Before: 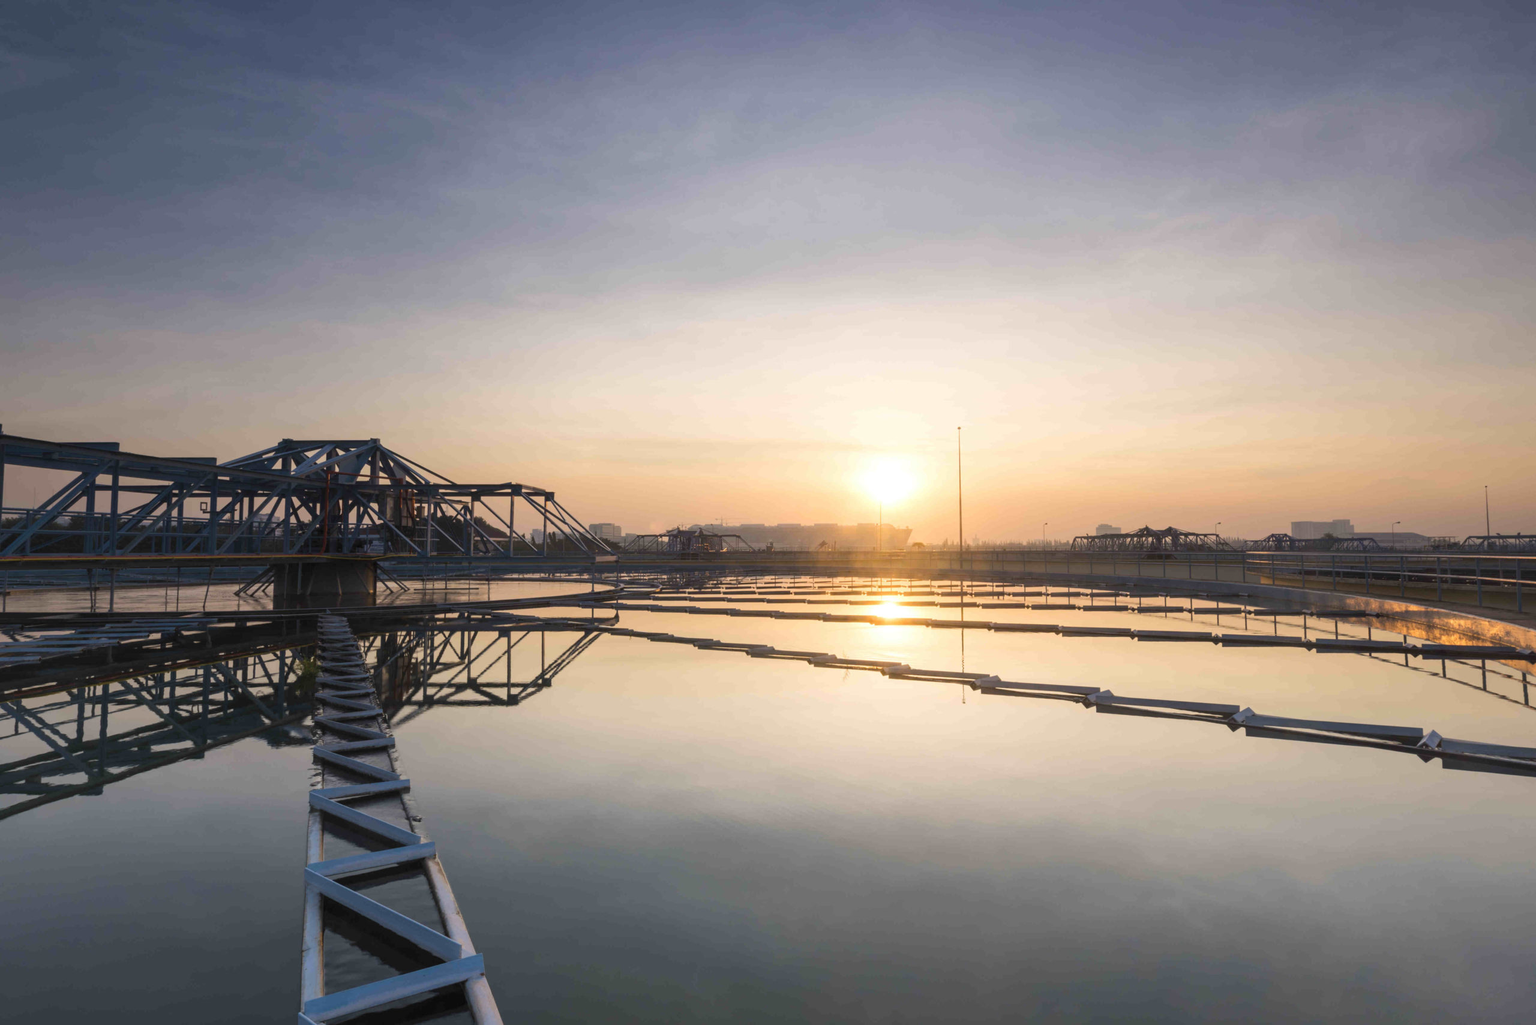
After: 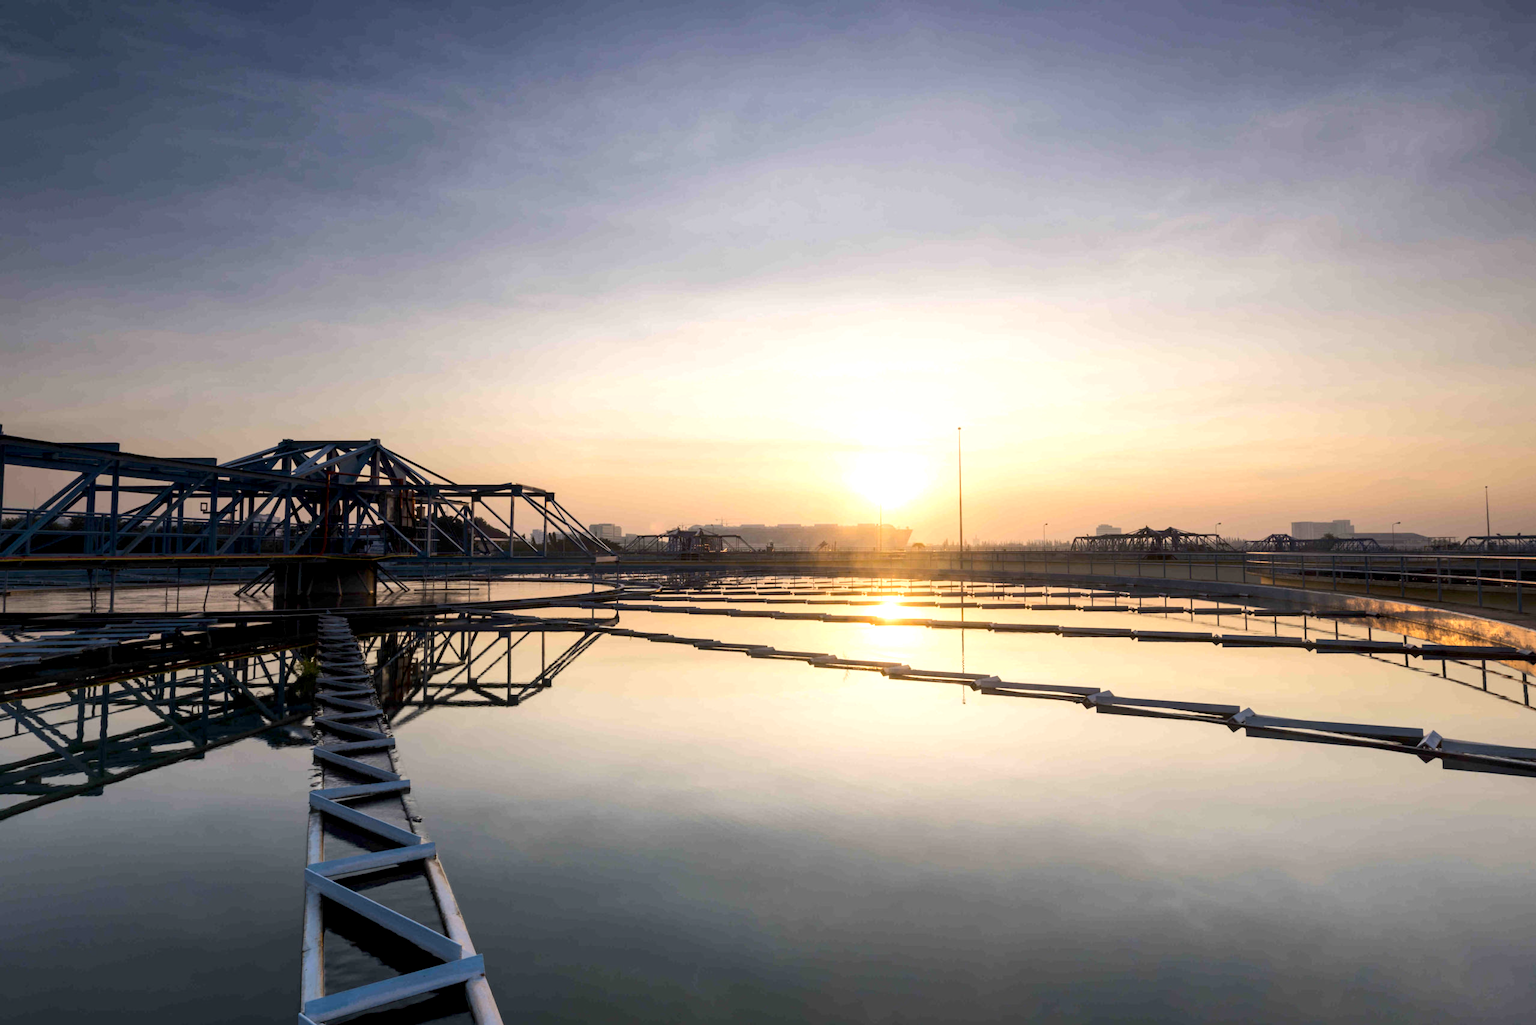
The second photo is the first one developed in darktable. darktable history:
exposure: black level correction 0.012, compensate highlight preservation false
tone equalizer: -8 EV -0.417 EV, -7 EV -0.389 EV, -6 EV -0.333 EV, -5 EV -0.222 EV, -3 EV 0.222 EV, -2 EV 0.333 EV, -1 EV 0.389 EV, +0 EV 0.417 EV, edges refinement/feathering 500, mask exposure compensation -1.57 EV, preserve details no
